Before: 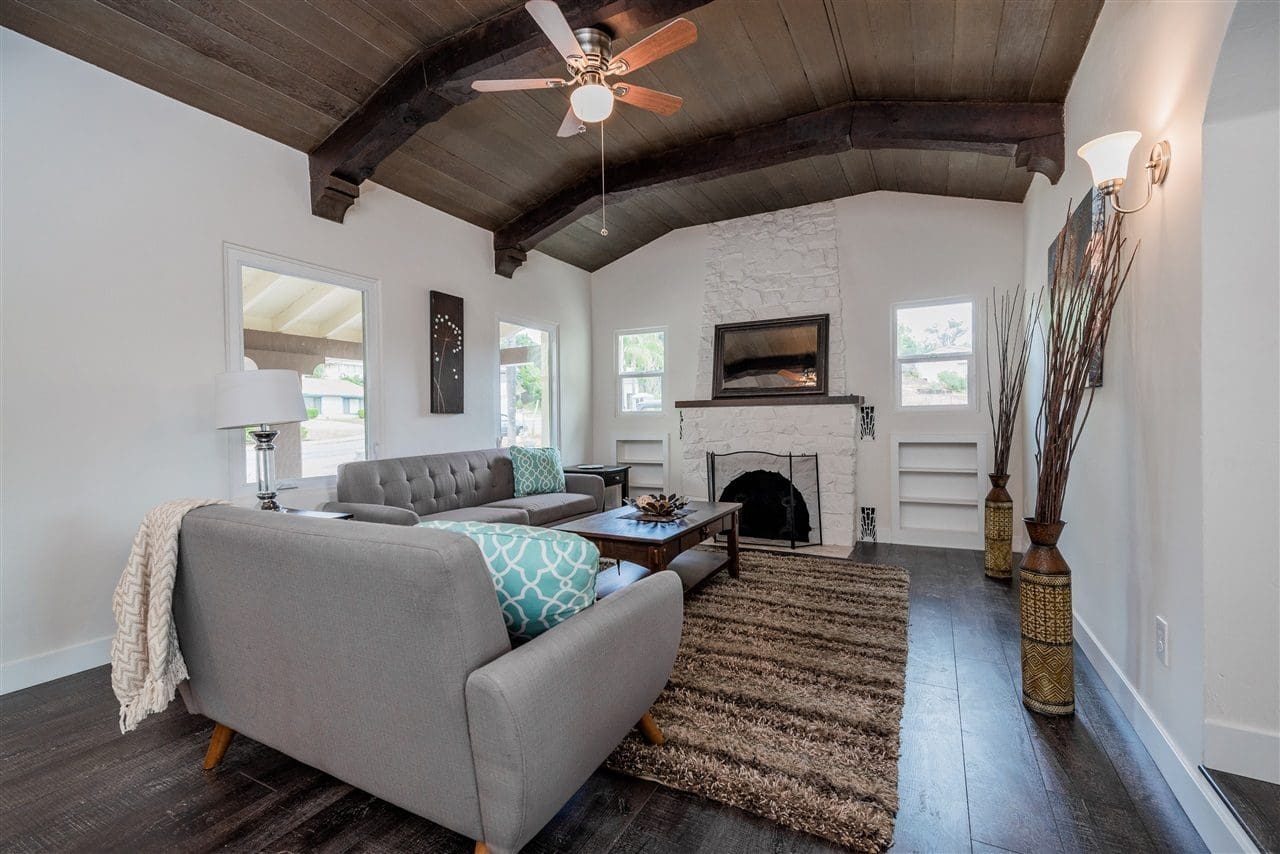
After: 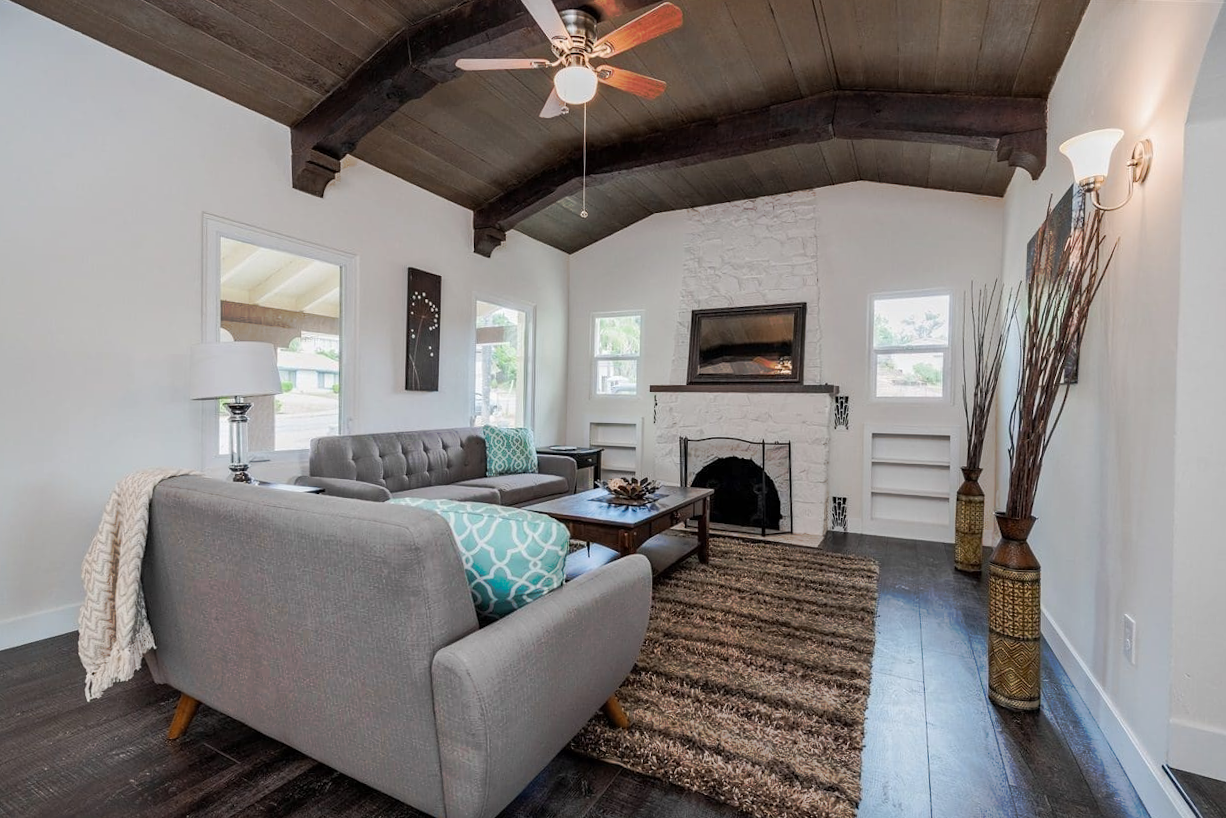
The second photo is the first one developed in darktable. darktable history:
shadows and highlights: radius 125.46, shadows 21.19, highlights -21.19, low approximation 0.01
crop and rotate: angle -1.69°
tone curve: curves: ch0 [(0, 0) (0.003, 0.003) (0.011, 0.011) (0.025, 0.024) (0.044, 0.043) (0.069, 0.068) (0.1, 0.097) (0.136, 0.133) (0.177, 0.173) (0.224, 0.219) (0.277, 0.271) (0.335, 0.327) (0.399, 0.39) (0.468, 0.457) (0.543, 0.582) (0.623, 0.655) (0.709, 0.734) (0.801, 0.817) (0.898, 0.906) (1, 1)], preserve colors none
